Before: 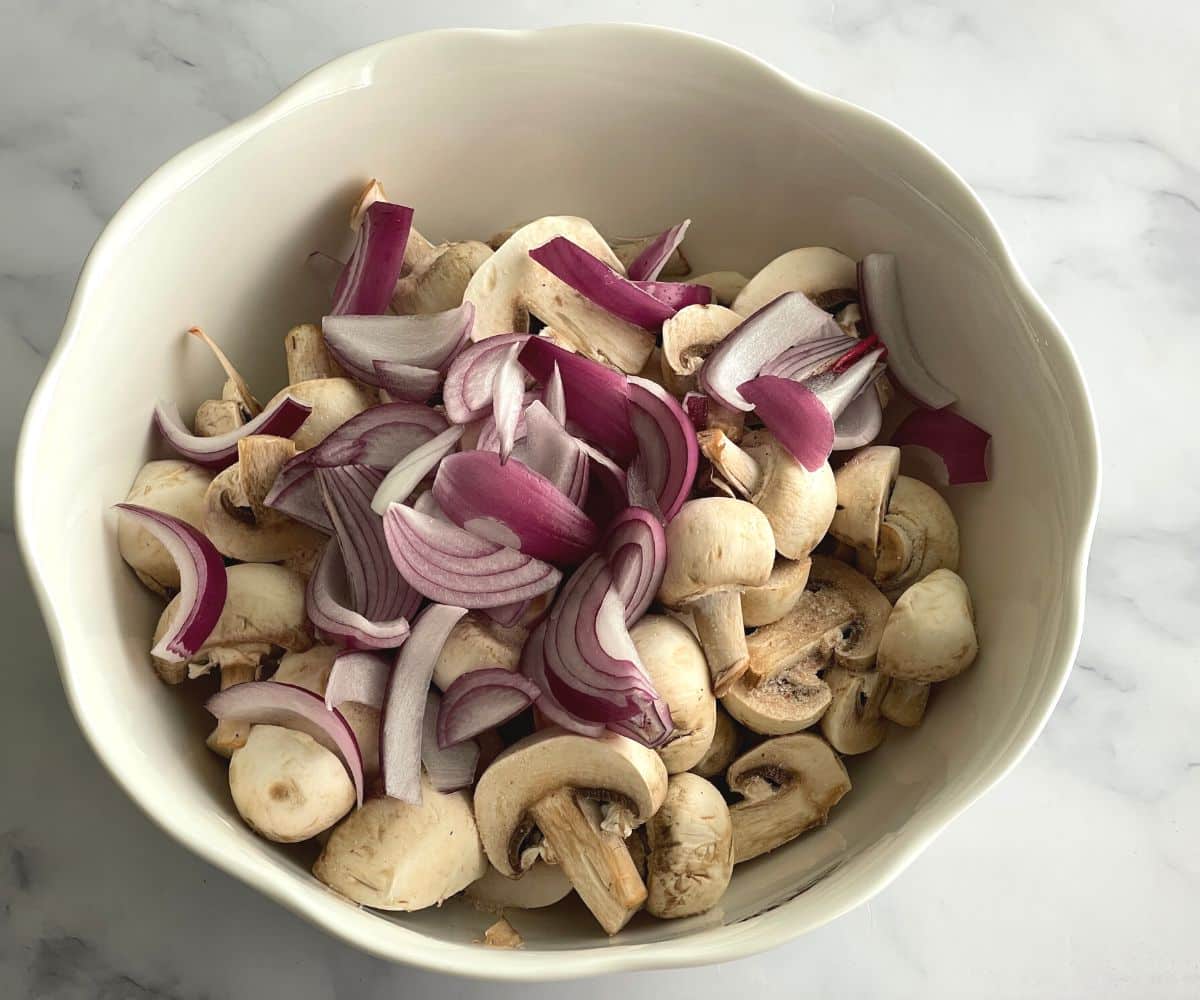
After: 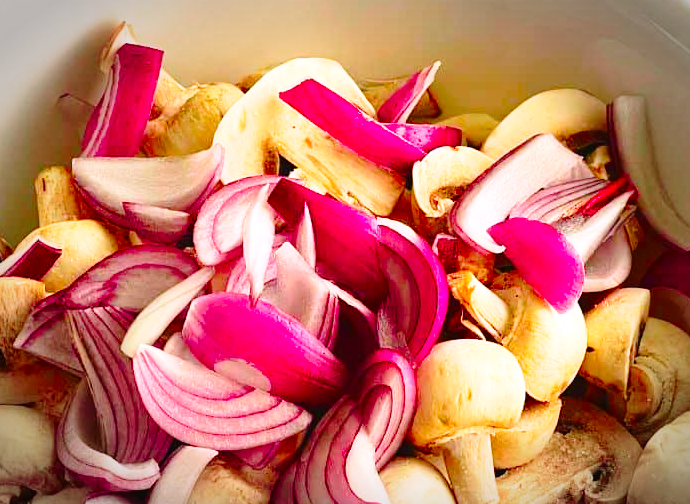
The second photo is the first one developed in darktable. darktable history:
crop: left 20.883%, top 15.815%, right 21.583%, bottom 33.722%
base curve: curves: ch0 [(0, 0) (0.028, 0.03) (0.121, 0.232) (0.46, 0.748) (0.859, 0.968) (1, 1)], preserve colors none
exposure: exposure 0.129 EV, compensate highlight preservation false
vignetting: automatic ratio true
contrast brightness saturation: contrast 0.051
color correction: highlights a* 1.58, highlights b* -1.64, saturation 2.45
